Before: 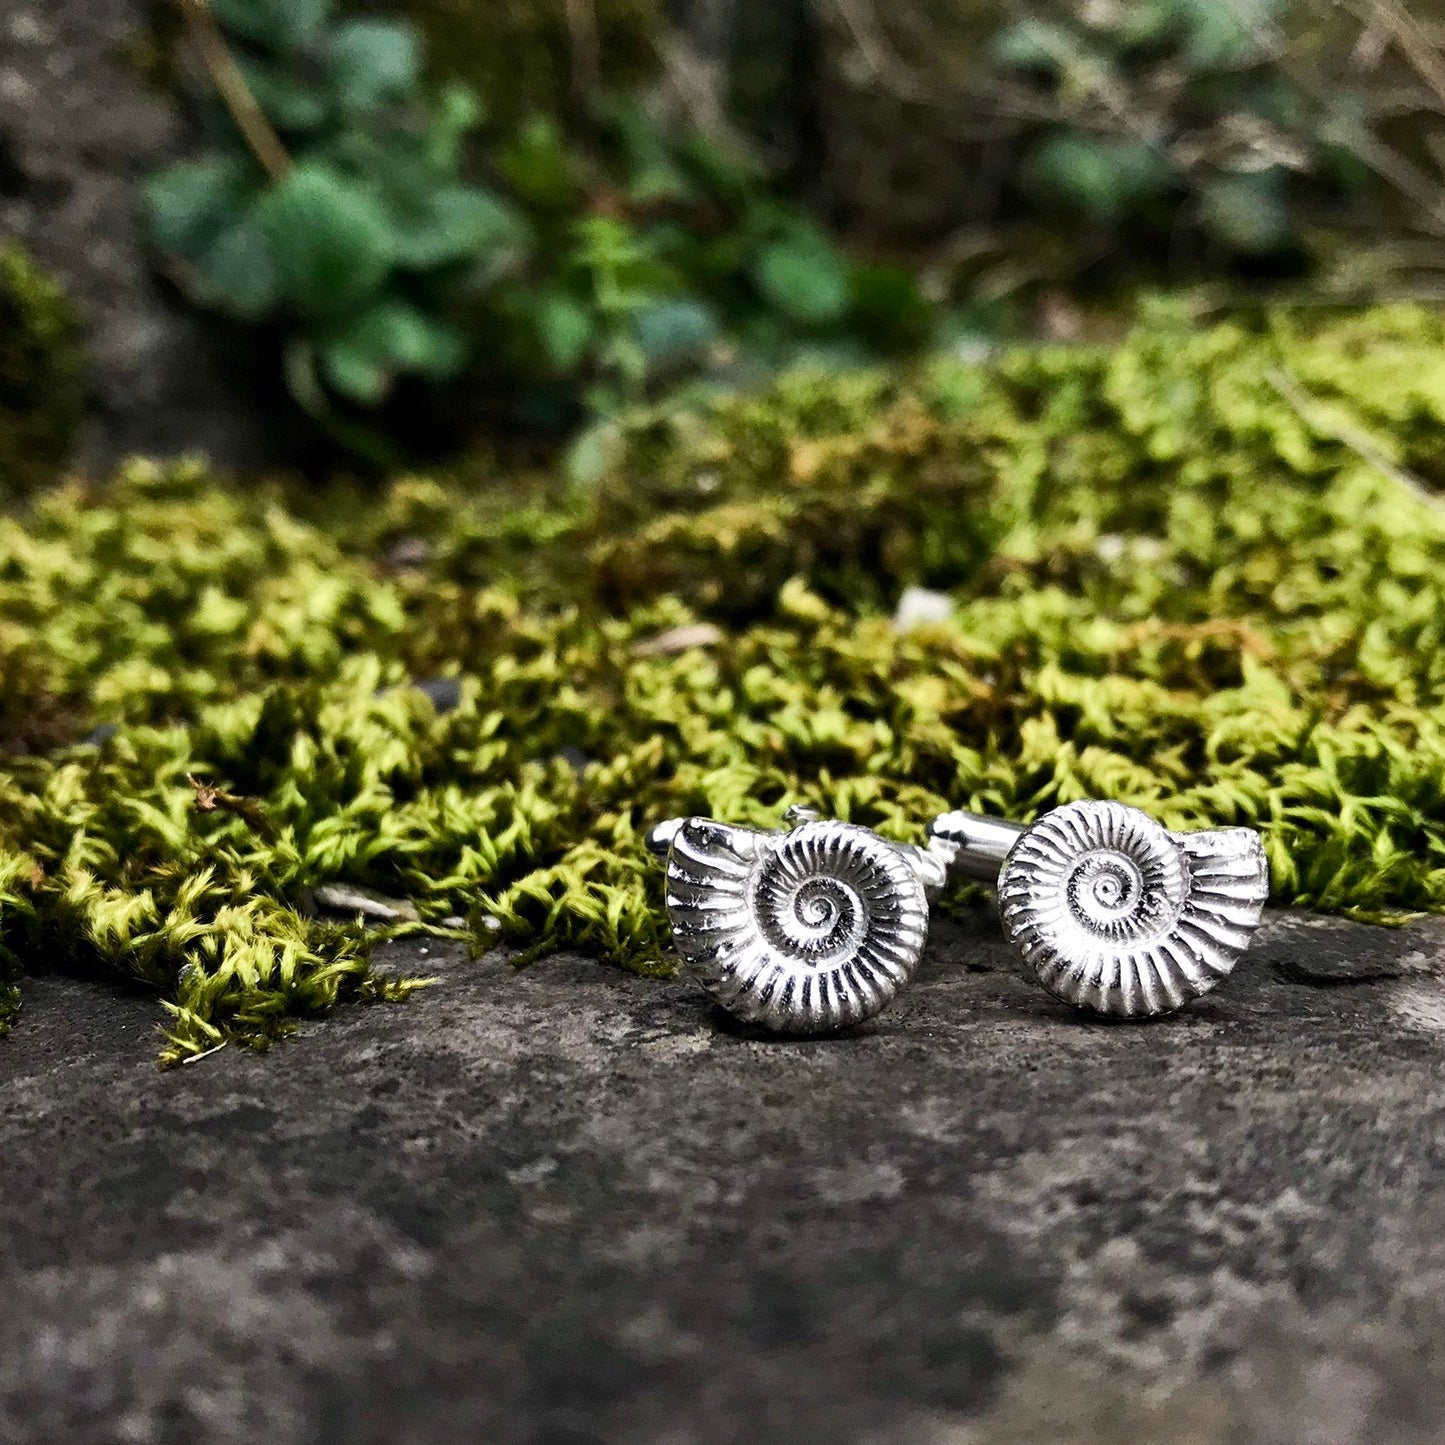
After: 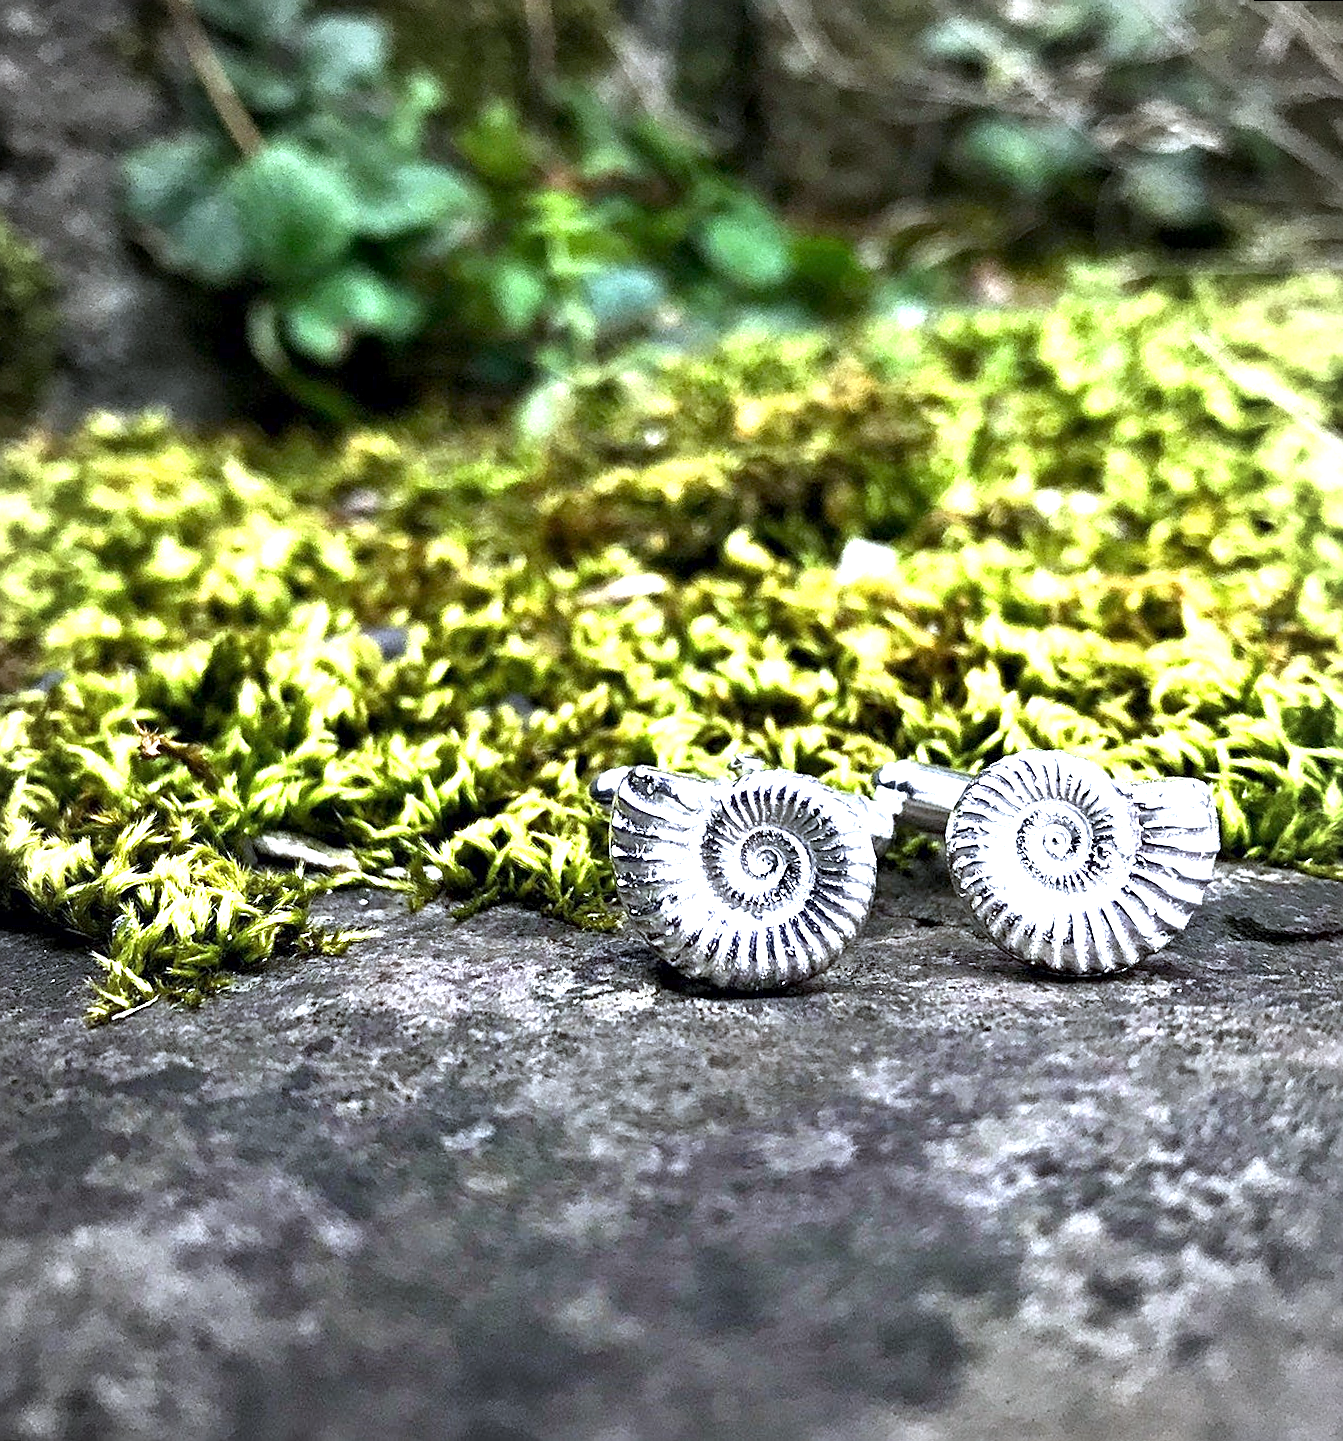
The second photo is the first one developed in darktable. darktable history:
sharpen: on, module defaults
rotate and perspective: rotation 0.215°, lens shift (vertical) -0.139, crop left 0.069, crop right 0.939, crop top 0.002, crop bottom 0.996
contrast brightness saturation: saturation -0.05
white balance: red 0.926, green 1.003, blue 1.133
exposure: black level correction 0.001, exposure 1.719 EV, compensate exposure bias true, compensate highlight preservation false
vignetting: fall-off start 79.88%
